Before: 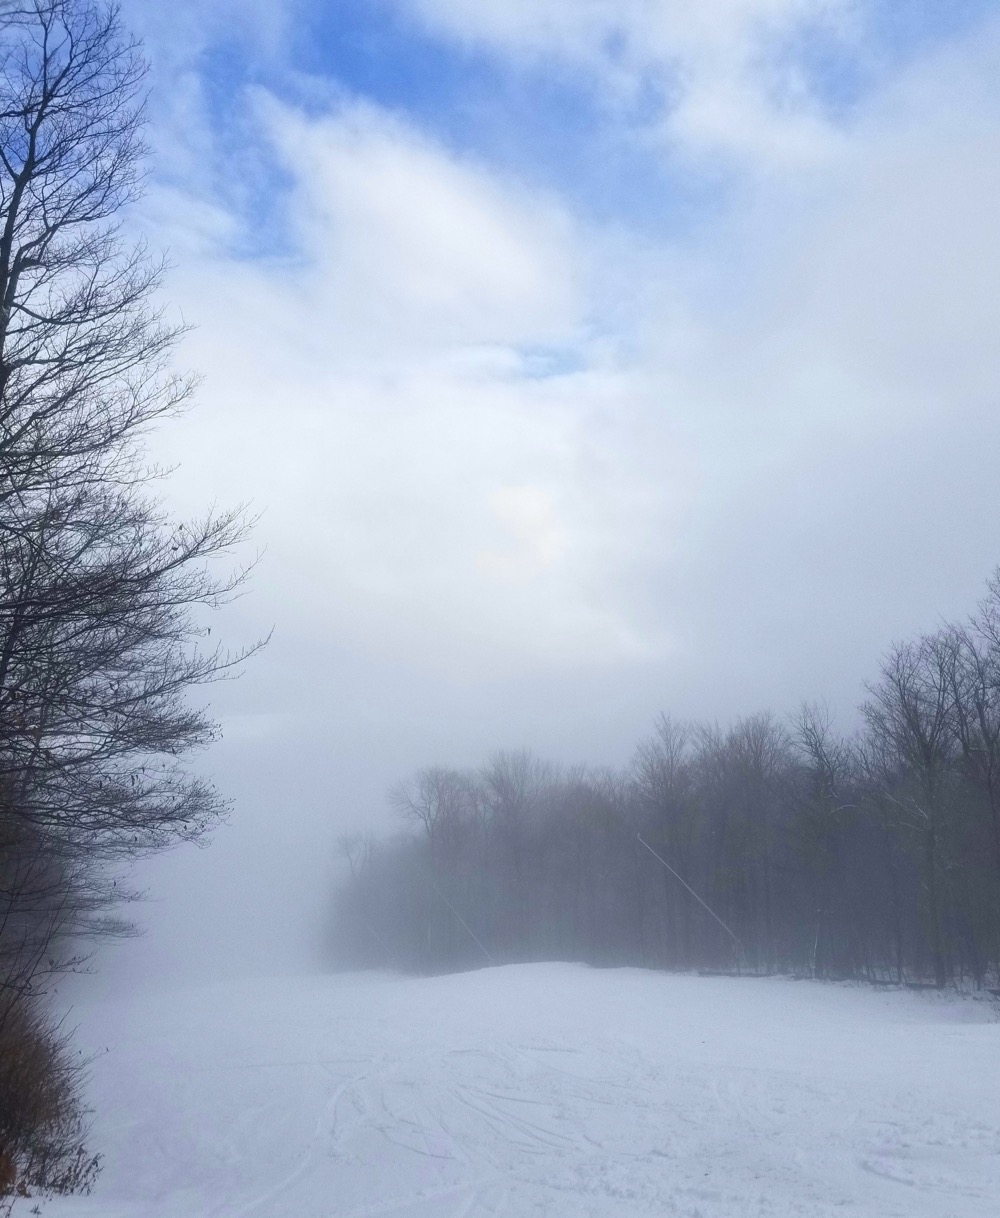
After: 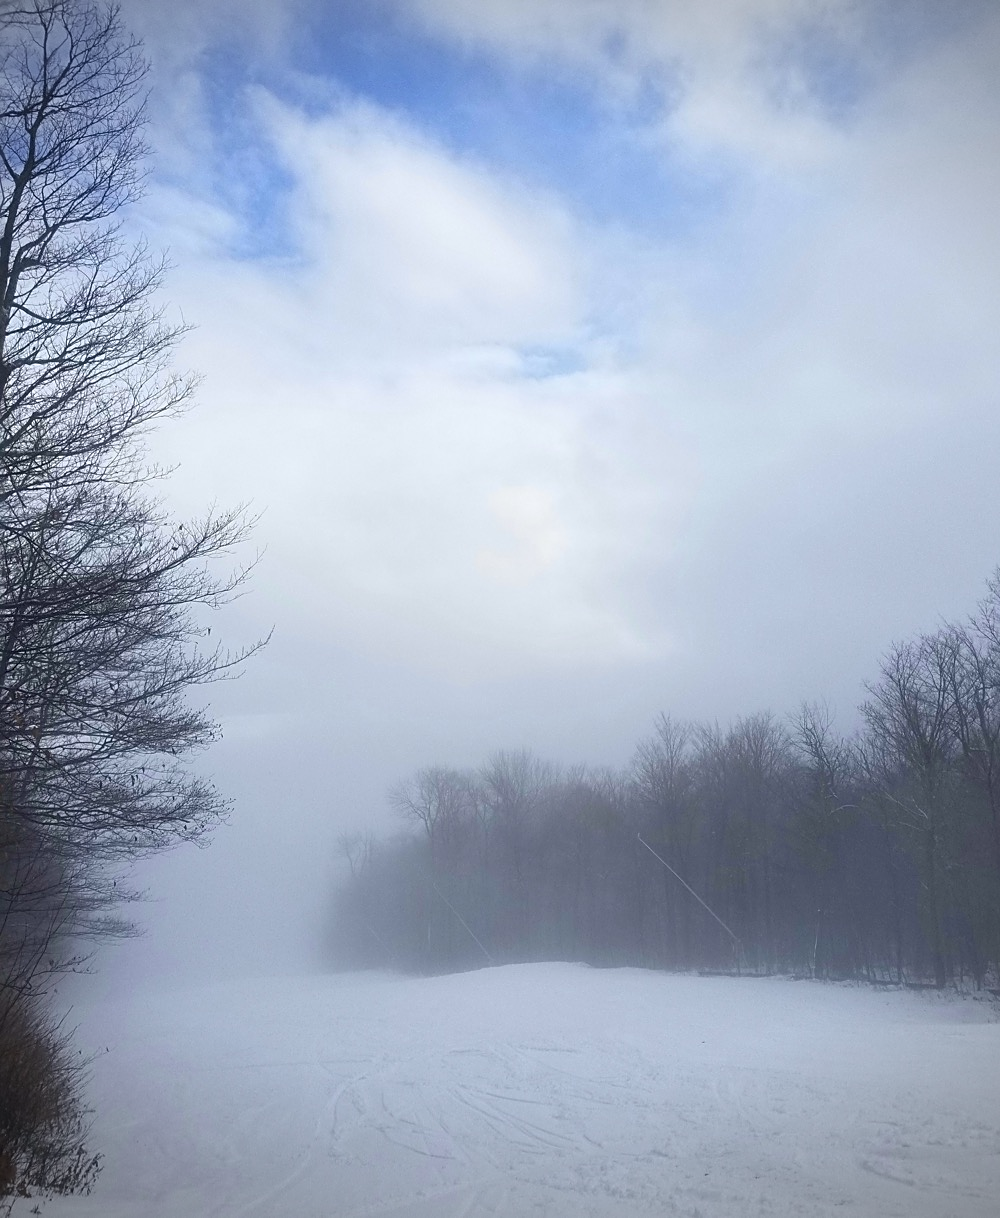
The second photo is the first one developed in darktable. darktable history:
sharpen: on, module defaults
vignetting: fall-off start 97.16%, width/height ratio 1.182, unbound false
tone equalizer: -7 EV 0.199 EV, -6 EV 0.145 EV, -5 EV 0.113 EV, -4 EV 0.024 EV, -2 EV -0.029 EV, -1 EV -0.022 EV, +0 EV -0.087 EV, edges refinement/feathering 500, mask exposure compensation -1.57 EV, preserve details no
